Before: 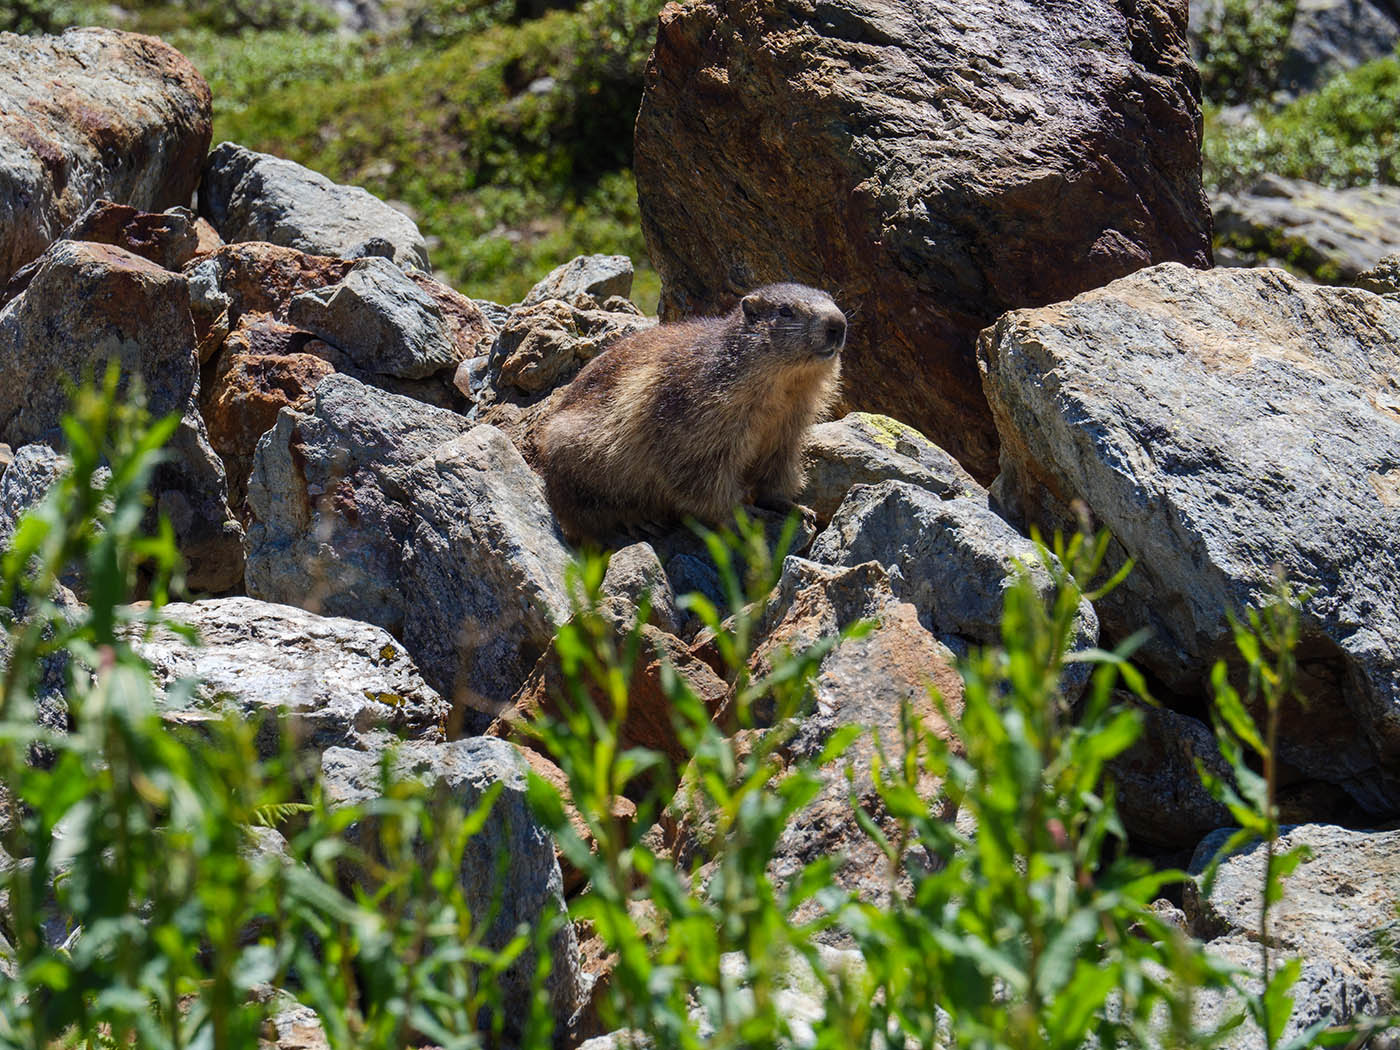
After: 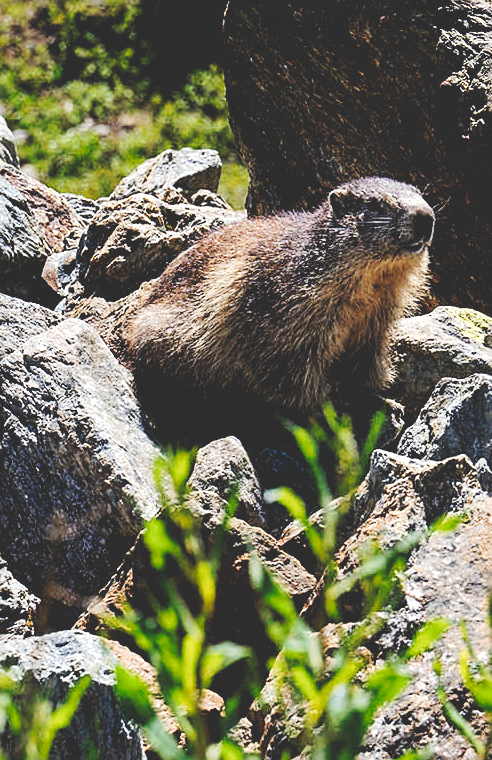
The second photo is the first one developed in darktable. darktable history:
exposure: exposure 0.507 EV, compensate highlight preservation false
rgb levels: levels [[0.029, 0.461, 0.922], [0, 0.5, 1], [0, 0.5, 1]]
tone curve: curves: ch0 [(0, 0) (0.003, 0.174) (0.011, 0.178) (0.025, 0.182) (0.044, 0.185) (0.069, 0.191) (0.1, 0.194) (0.136, 0.199) (0.177, 0.219) (0.224, 0.246) (0.277, 0.284) (0.335, 0.35) (0.399, 0.43) (0.468, 0.539) (0.543, 0.637) (0.623, 0.711) (0.709, 0.799) (0.801, 0.865) (0.898, 0.914) (1, 1)], preserve colors none
crop and rotate: left 29.476%, top 10.214%, right 35.32%, bottom 17.333%
shadows and highlights: shadows 25, highlights -48, soften with gaussian
sharpen: on, module defaults
contrast brightness saturation: contrast -0.08, brightness -0.04, saturation -0.11
